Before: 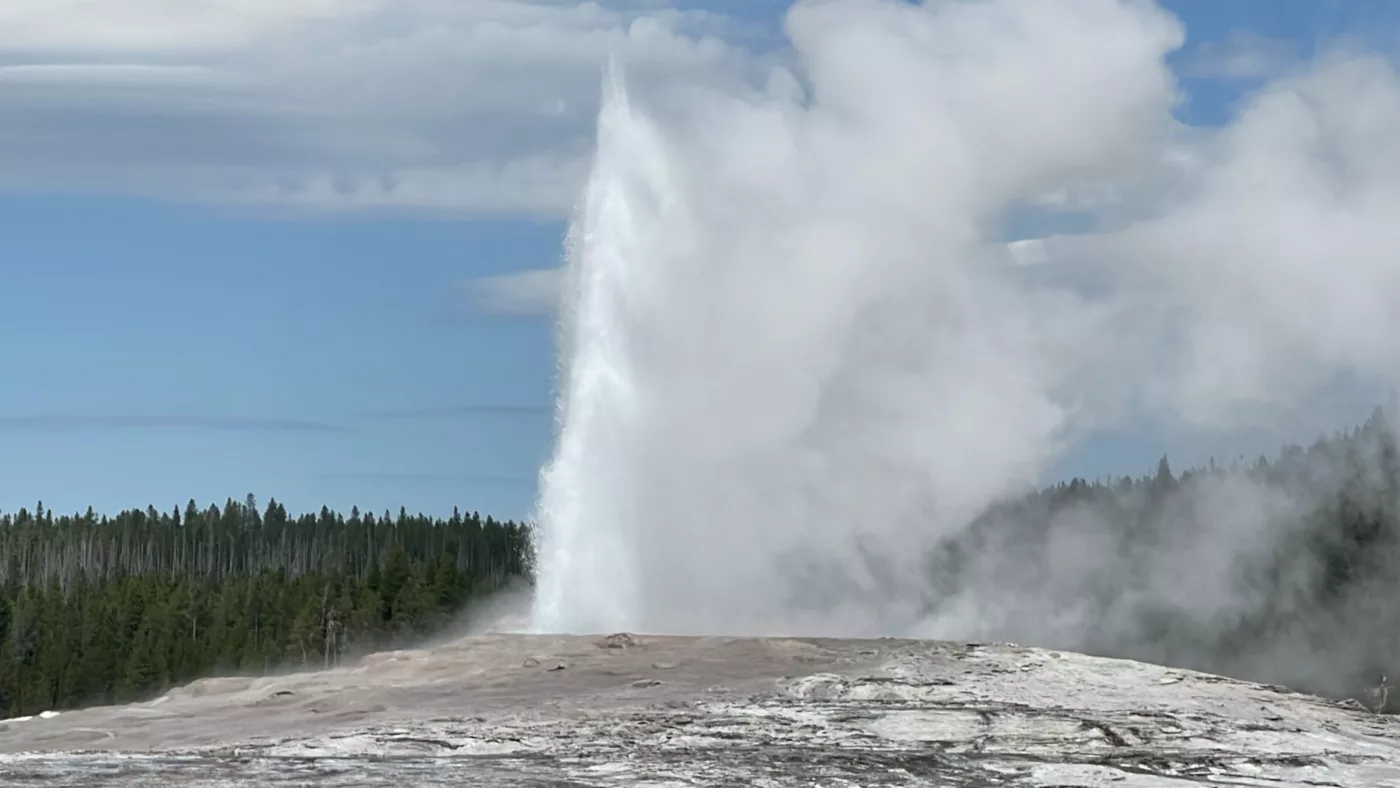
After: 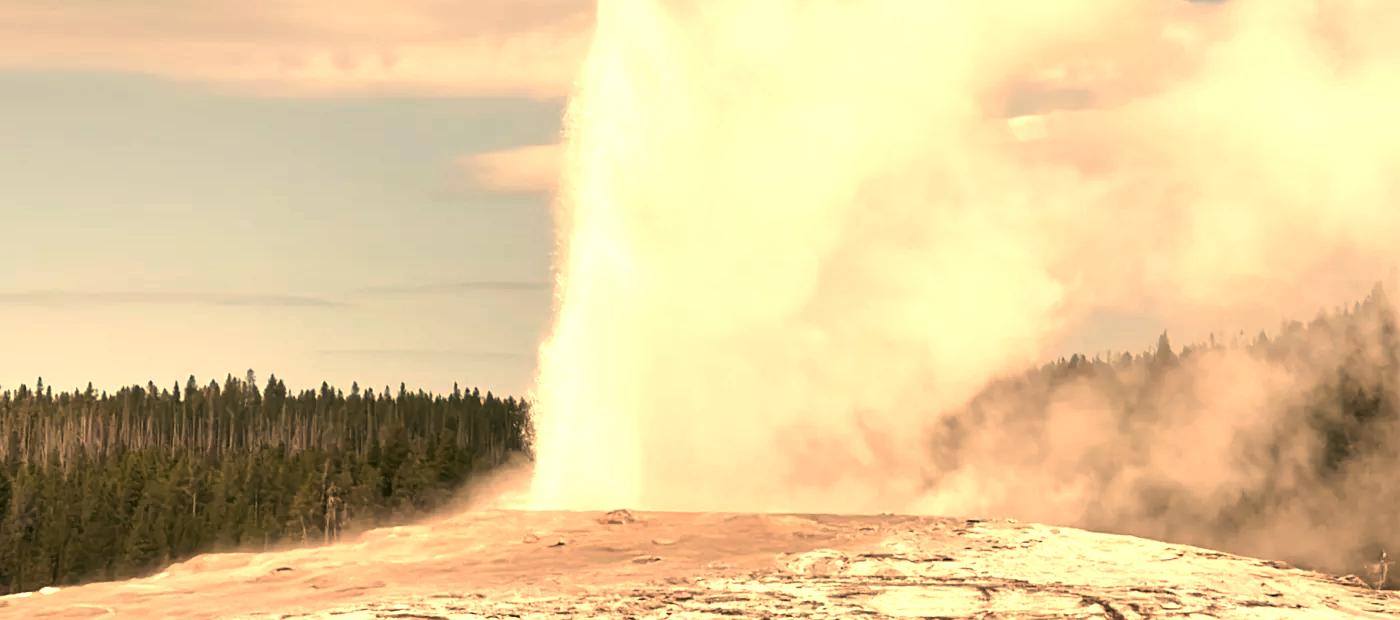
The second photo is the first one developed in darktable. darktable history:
exposure: black level correction 0, exposure 0.5 EV, compensate exposure bias true, compensate highlight preservation false
crop and rotate: top 15.774%, bottom 5.506%
color zones: curves: ch1 [(0, 0.469) (0.01, 0.469) (0.12, 0.446) (0.248, 0.469) (0.5, 0.5) (0.748, 0.5) (0.99, 0.469) (1, 0.469)]
tone equalizer: -8 EV -0.417 EV, -7 EV -0.389 EV, -6 EV -0.333 EV, -5 EV -0.222 EV, -3 EV 0.222 EV, -2 EV 0.333 EV, -1 EV 0.389 EV, +0 EV 0.417 EV, edges refinement/feathering 500, mask exposure compensation -1.57 EV, preserve details no
white balance: red 1.467, blue 0.684
color balance: lift [1.004, 1.002, 1.002, 0.998], gamma [1, 1.007, 1.002, 0.993], gain [1, 0.977, 1.013, 1.023], contrast -3.64%
vibrance: vibrance 15%
